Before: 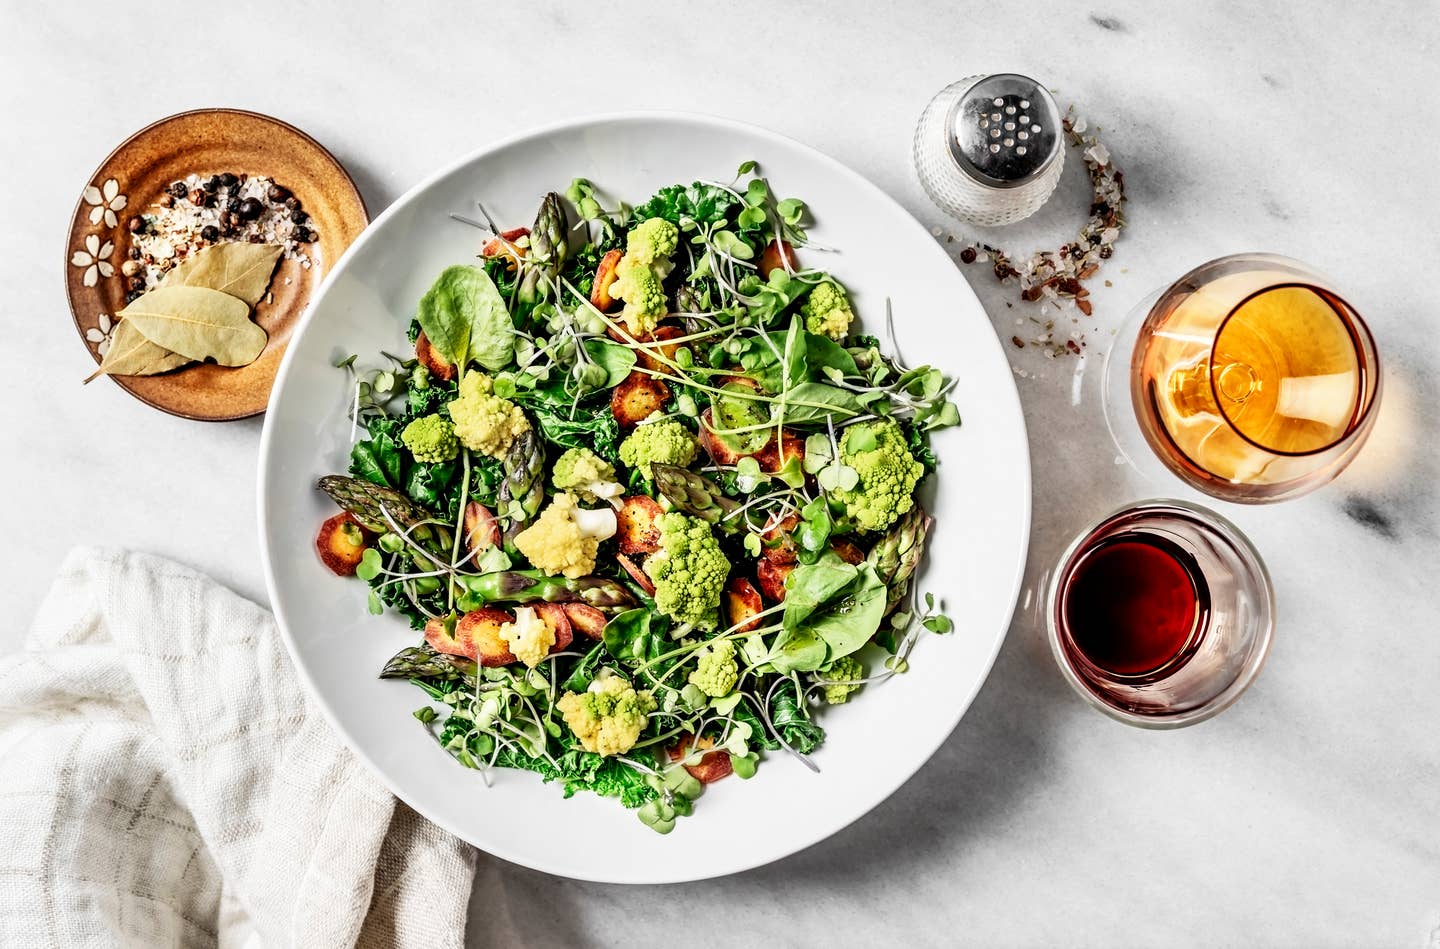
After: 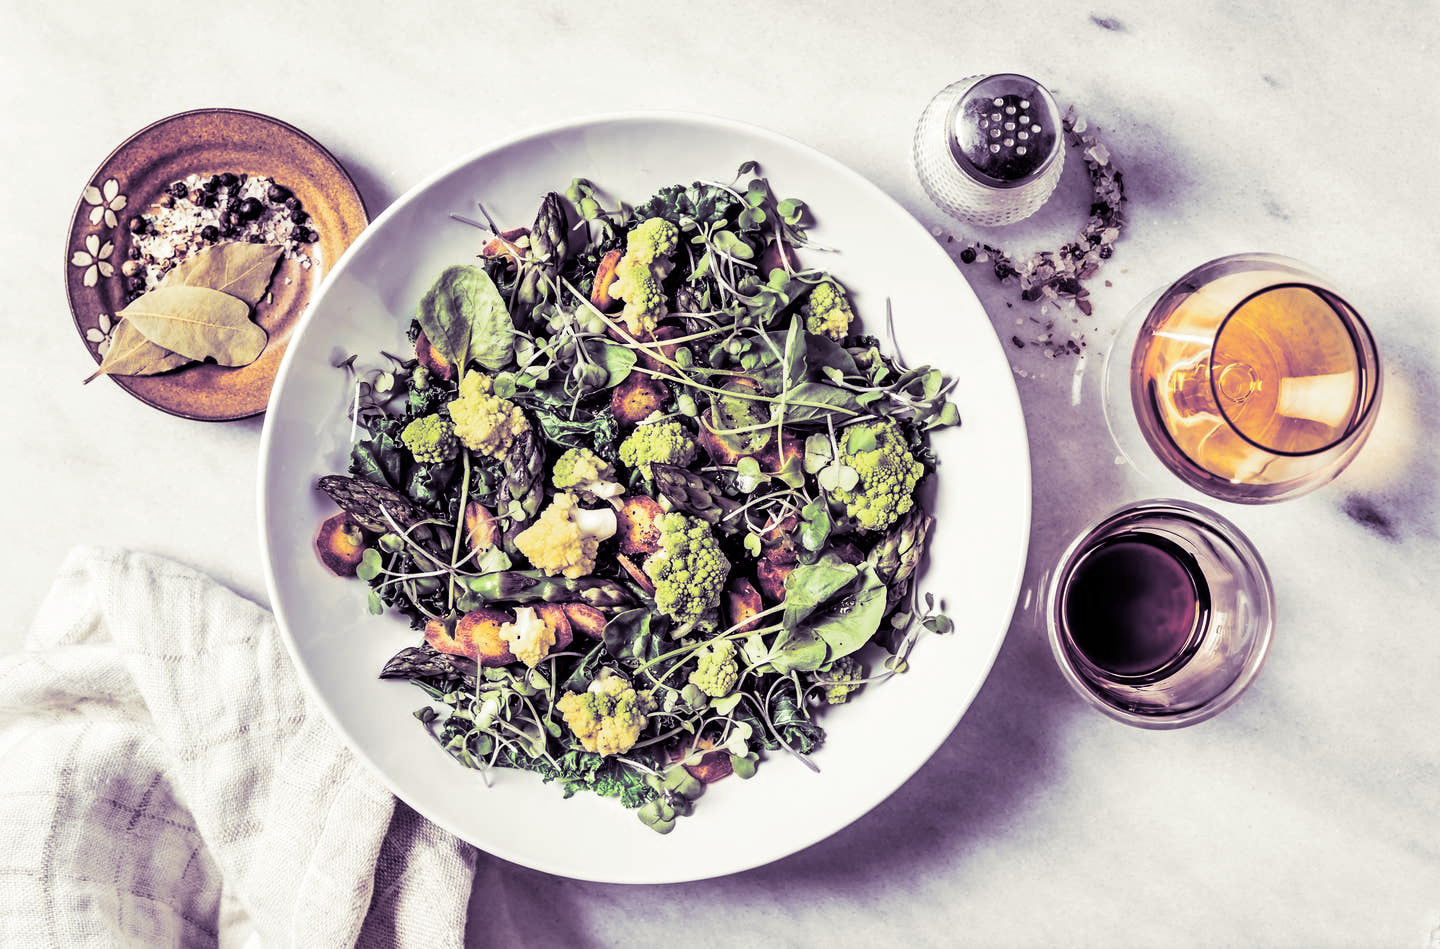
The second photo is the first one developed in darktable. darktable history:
white balance: red 1.009, blue 1.027
split-toning: shadows › hue 266.4°, shadows › saturation 0.4, highlights › hue 61.2°, highlights › saturation 0.3, compress 0%
